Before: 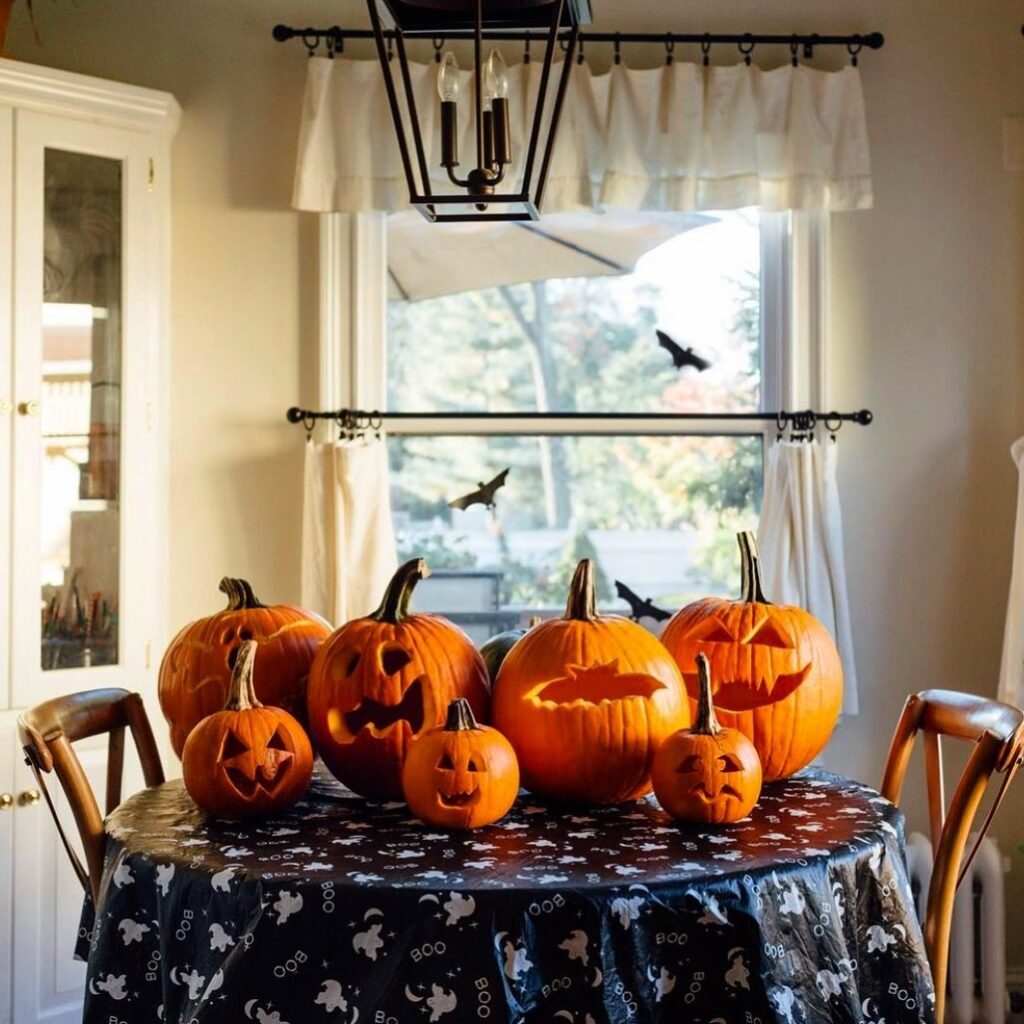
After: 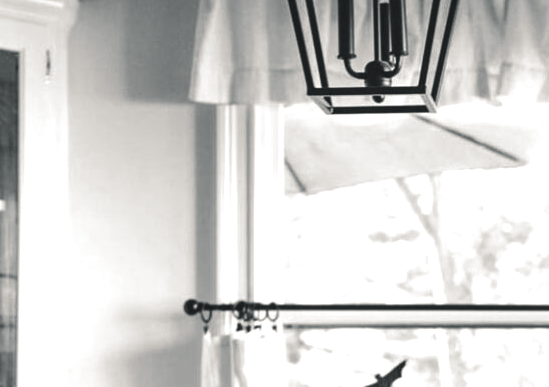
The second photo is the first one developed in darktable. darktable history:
exposure: exposure 0.426 EV, compensate highlight preservation false
color calibration: output gray [0.246, 0.254, 0.501, 0], gray › normalize channels true, illuminant same as pipeline (D50), adaptation XYZ, x 0.346, y 0.359, gamut compression 0
split-toning: shadows › hue 190.8°, shadows › saturation 0.05, highlights › hue 54°, highlights › saturation 0.05, compress 0%
color balance: lift [1.007, 1, 1, 1], gamma [1.097, 1, 1, 1]
local contrast: highlights 100%, shadows 100%, detail 120%, midtone range 0.2
crop: left 10.121%, top 10.631%, right 36.218%, bottom 51.526%
color correction: highlights a* 0.816, highlights b* 2.78, saturation 1.1
tone equalizer: -8 EV -0.417 EV, -7 EV -0.389 EV, -6 EV -0.333 EV, -5 EV -0.222 EV, -3 EV 0.222 EV, -2 EV 0.333 EV, -1 EV 0.389 EV, +0 EV 0.417 EV, edges refinement/feathering 500, mask exposure compensation -1.57 EV, preserve details no
